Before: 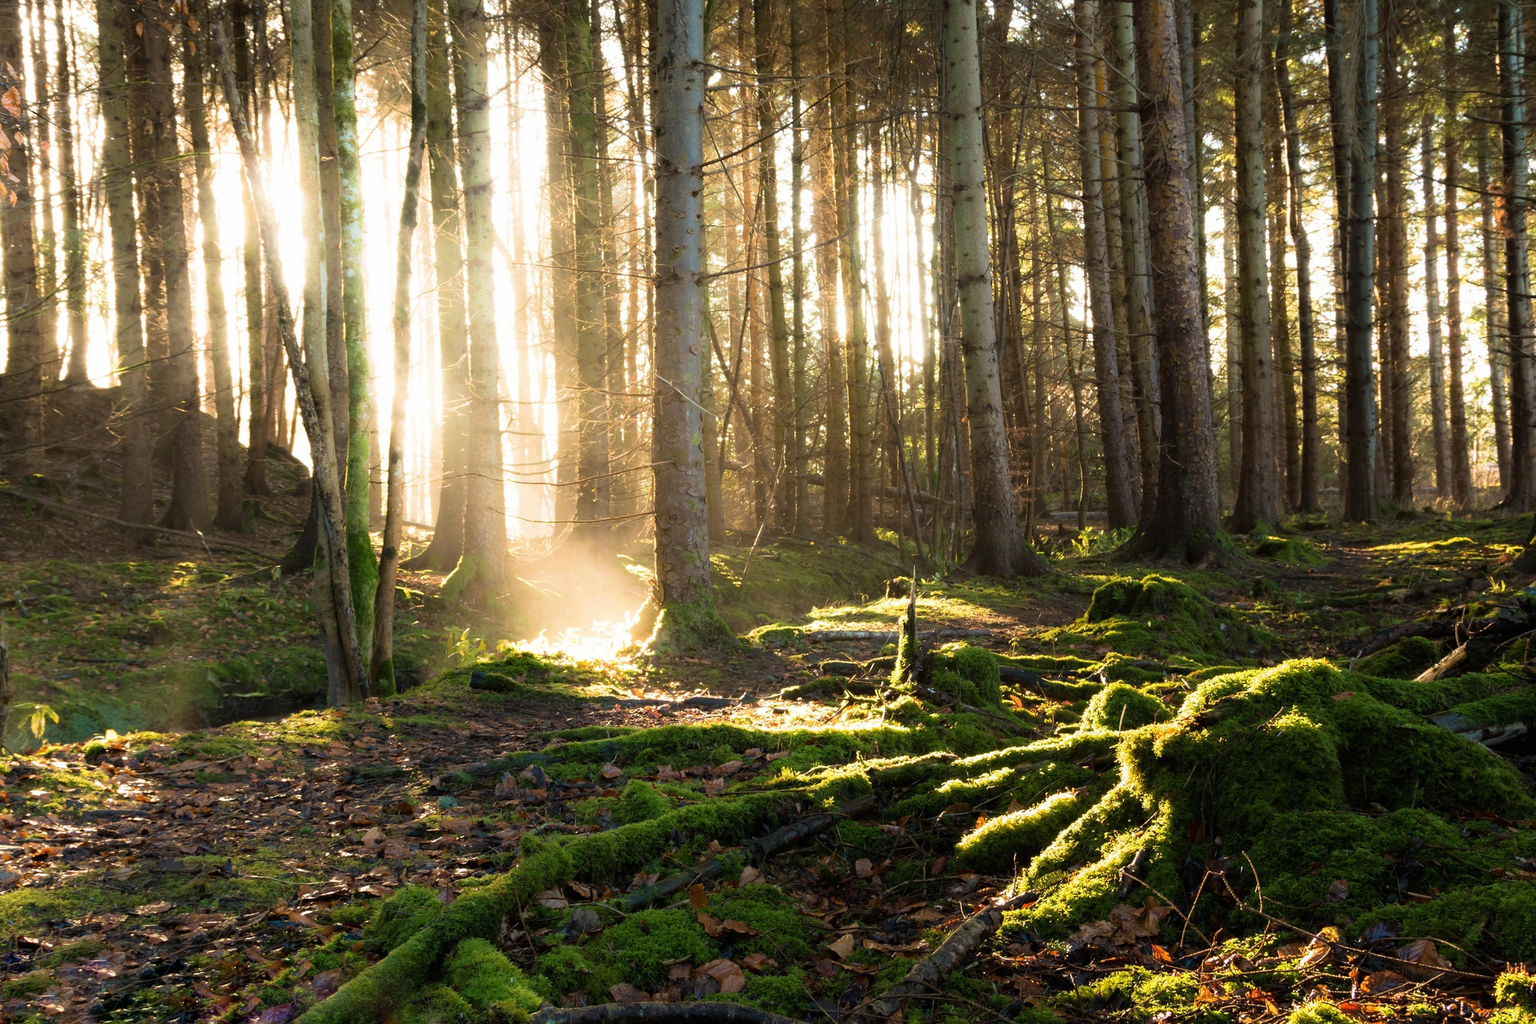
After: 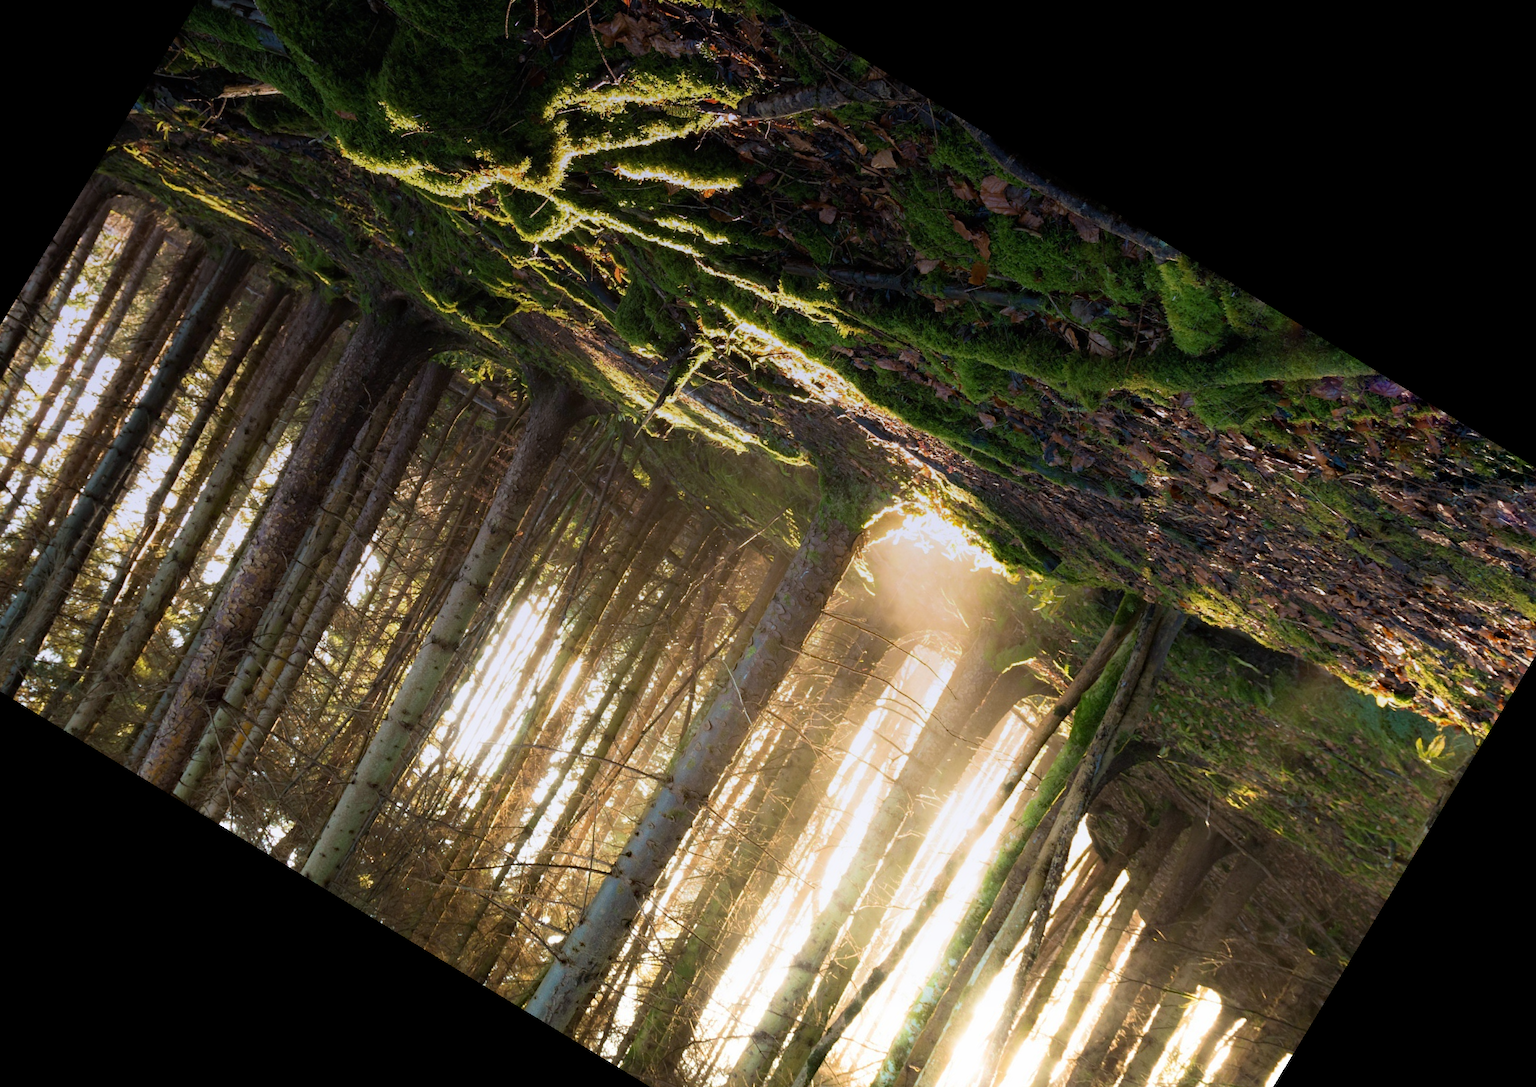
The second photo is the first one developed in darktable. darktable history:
haze removal: compatibility mode true, adaptive false
graduated density: hue 238.83°, saturation 50%
crop and rotate: angle 148.68°, left 9.111%, top 15.603%, right 4.588%, bottom 17.041%
